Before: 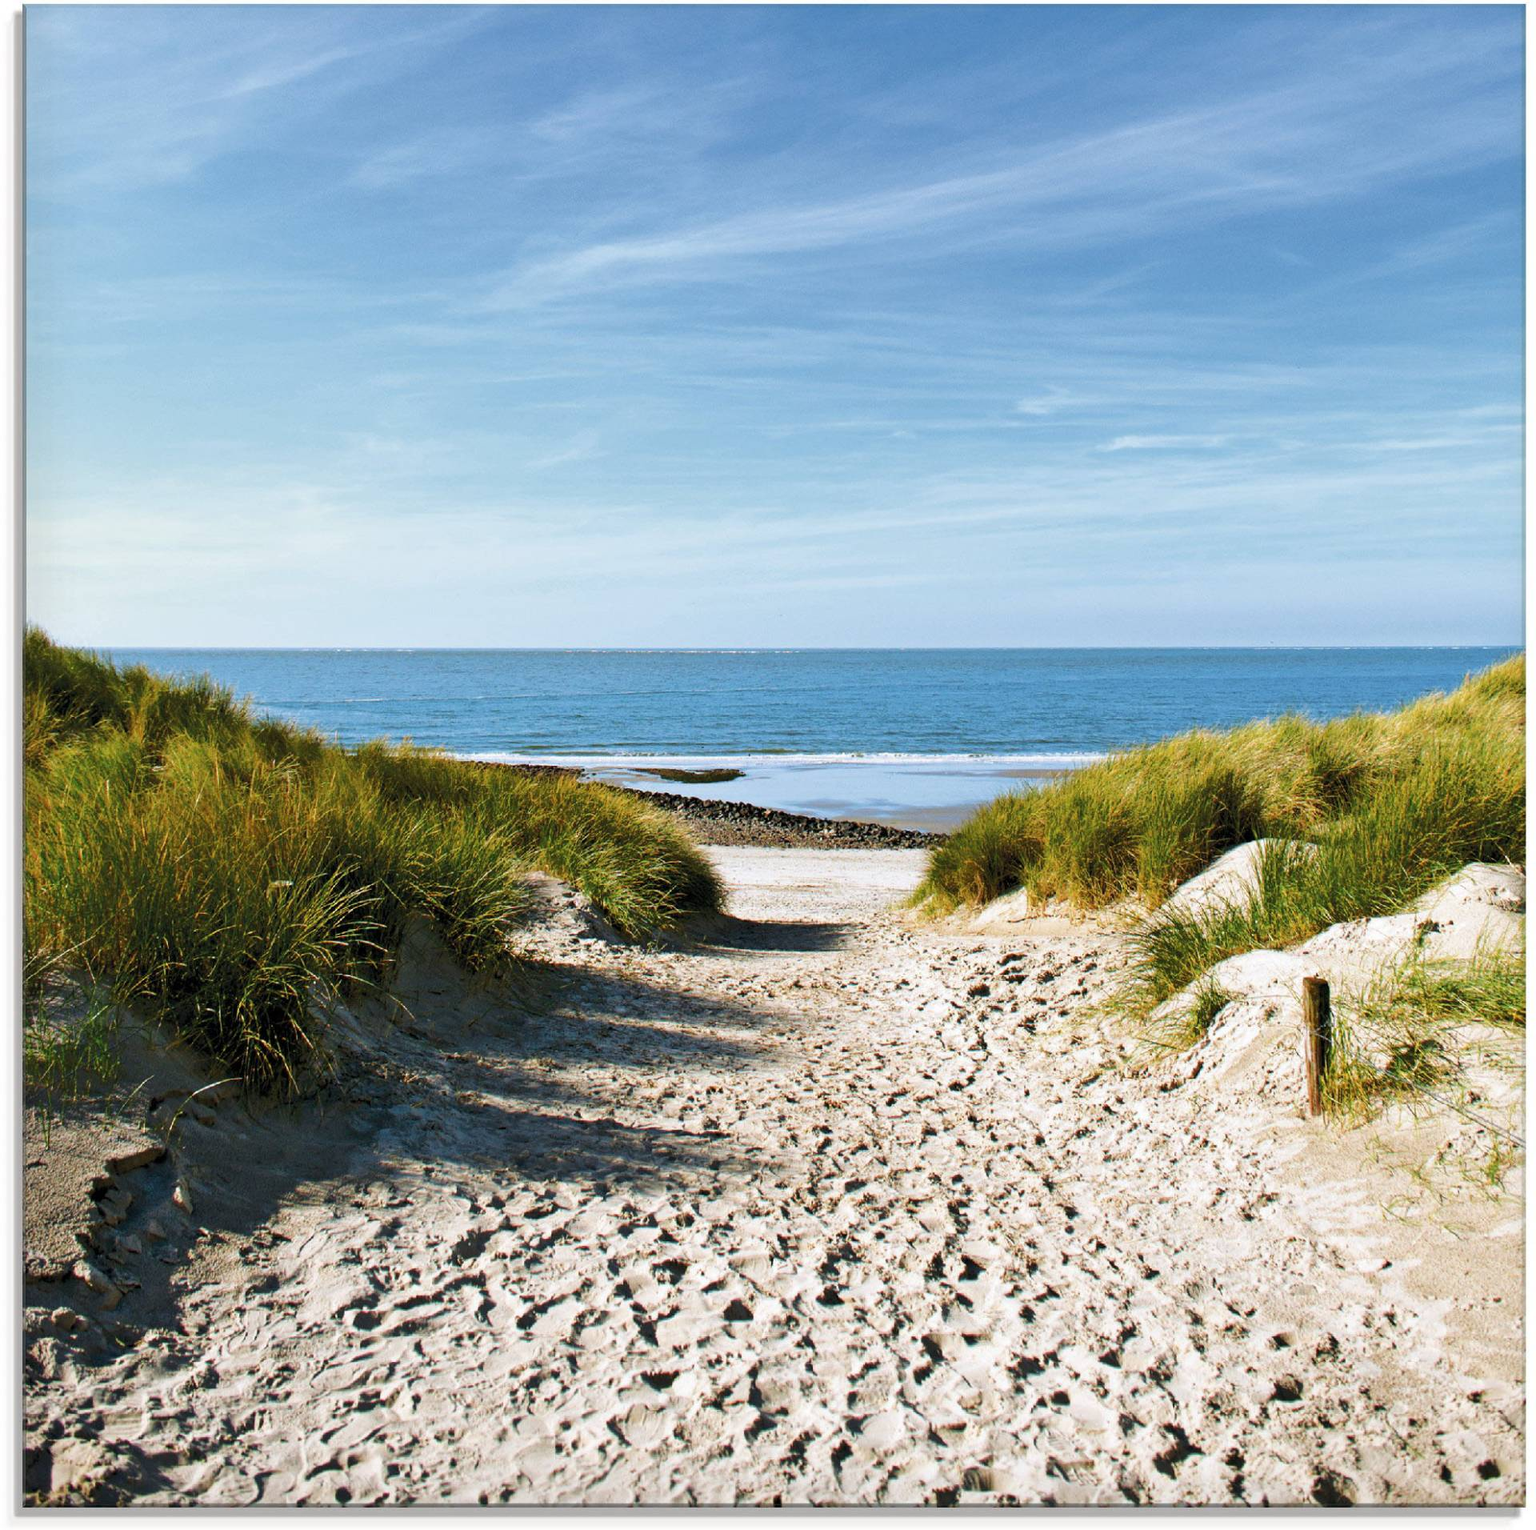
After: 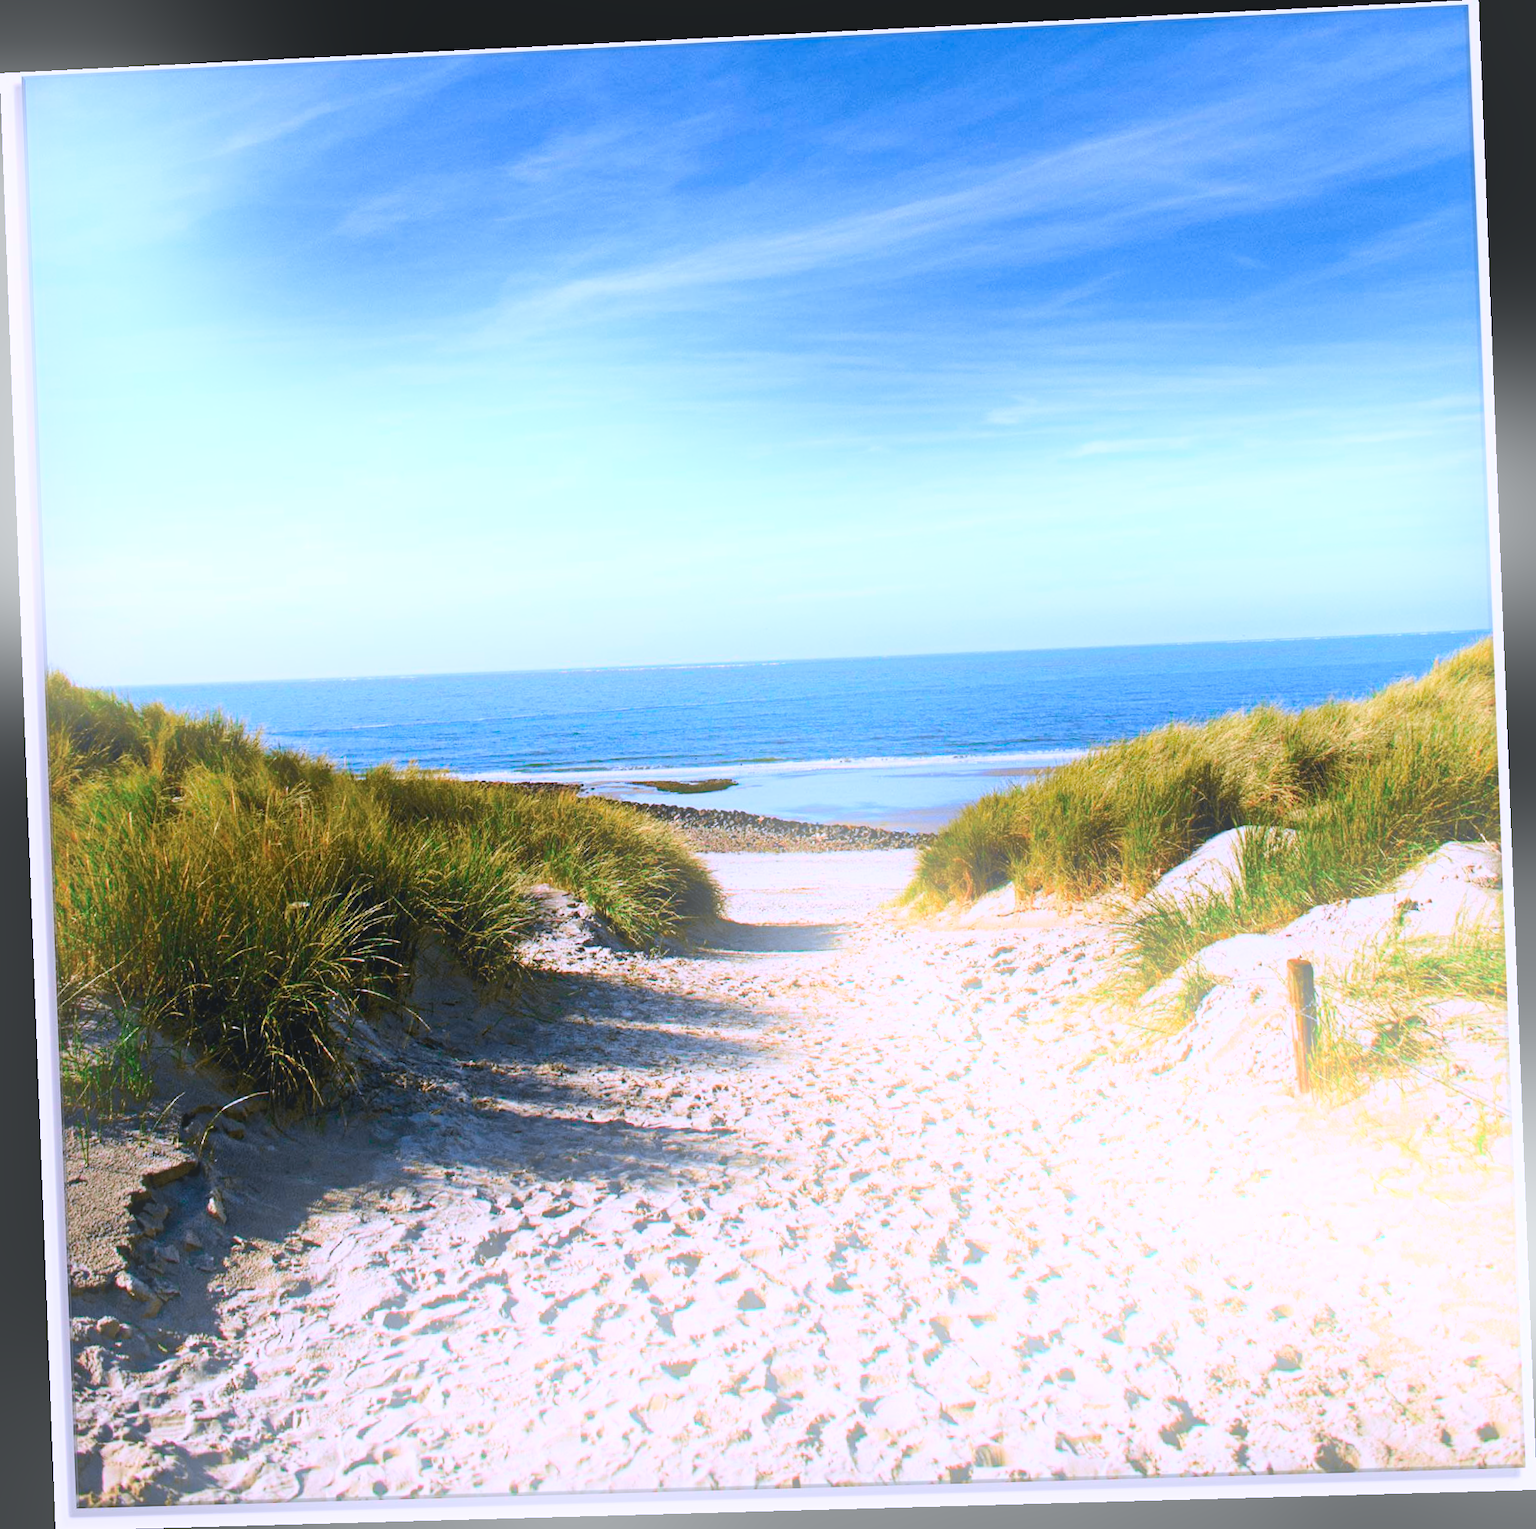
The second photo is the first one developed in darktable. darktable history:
color balance rgb: shadows fall-off 101%, linear chroma grading › mid-tones 7.63%, perceptual saturation grading › mid-tones 11.68%, mask middle-gray fulcrum 22.45%, global vibrance 10.11%, saturation formula JzAzBz (2021)
haze removal: compatibility mode true, adaptive false
tone curve: curves: ch0 [(0, 0.039) (0.104, 0.103) (0.273, 0.267) (0.448, 0.487) (0.704, 0.761) (0.886, 0.922) (0.994, 0.971)]; ch1 [(0, 0) (0.335, 0.298) (0.446, 0.413) (0.485, 0.487) (0.515, 0.503) (0.566, 0.563) (0.641, 0.655) (1, 1)]; ch2 [(0, 0) (0.314, 0.301) (0.421, 0.411) (0.502, 0.494) (0.528, 0.54) (0.557, 0.559) (0.612, 0.62) (0.722, 0.686) (1, 1)], color space Lab, independent channels, preserve colors none
sharpen: radius 2.883, amount 0.868, threshold 47.523
contrast brightness saturation: contrast -0.11
rotate and perspective: rotation -2.22°, lens shift (horizontal) -0.022, automatic cropping off
bloom: on, module defaults
white balance: red 1.042, blue 1.17
